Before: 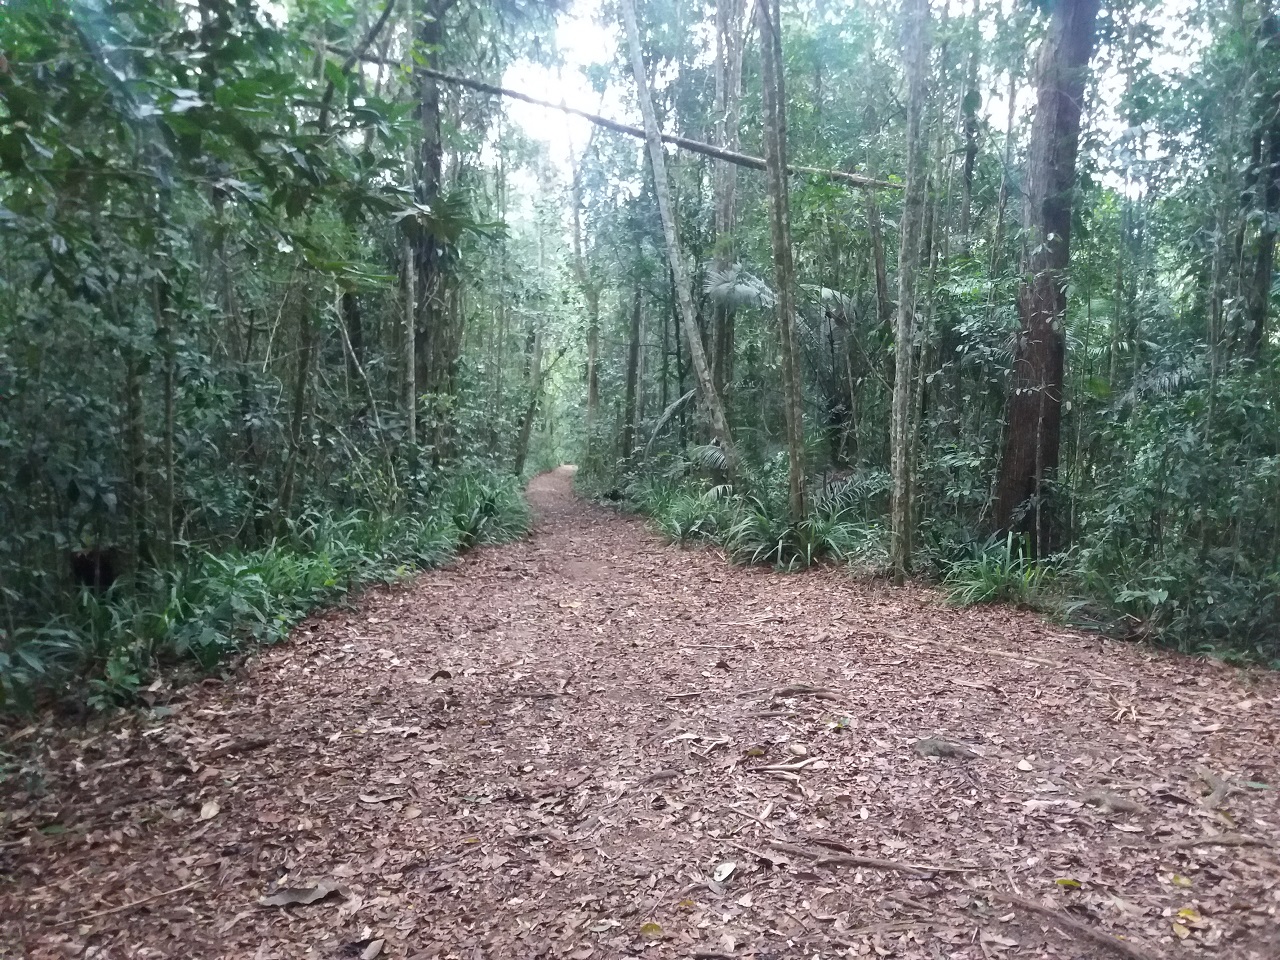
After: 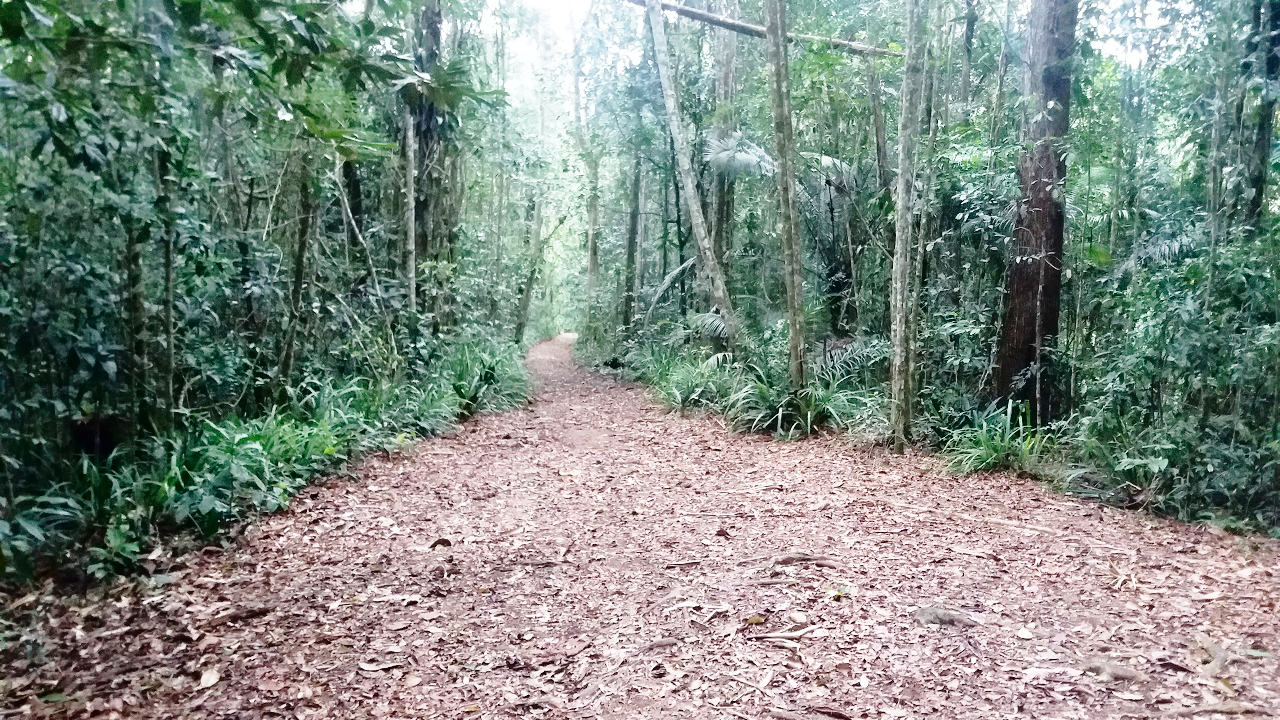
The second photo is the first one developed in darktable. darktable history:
tone equalizer: on, module defaults
fill light: exposure -2 EV, width 8.6
crop: top 13.819%, bottom 11.169%
base curve: curves: ch0 [(0, 0) (0.028, 0.03) (0.121, 0.232) (0.46, 0.748) (0.859, 0.968) (1, 1)], preserve colors none
